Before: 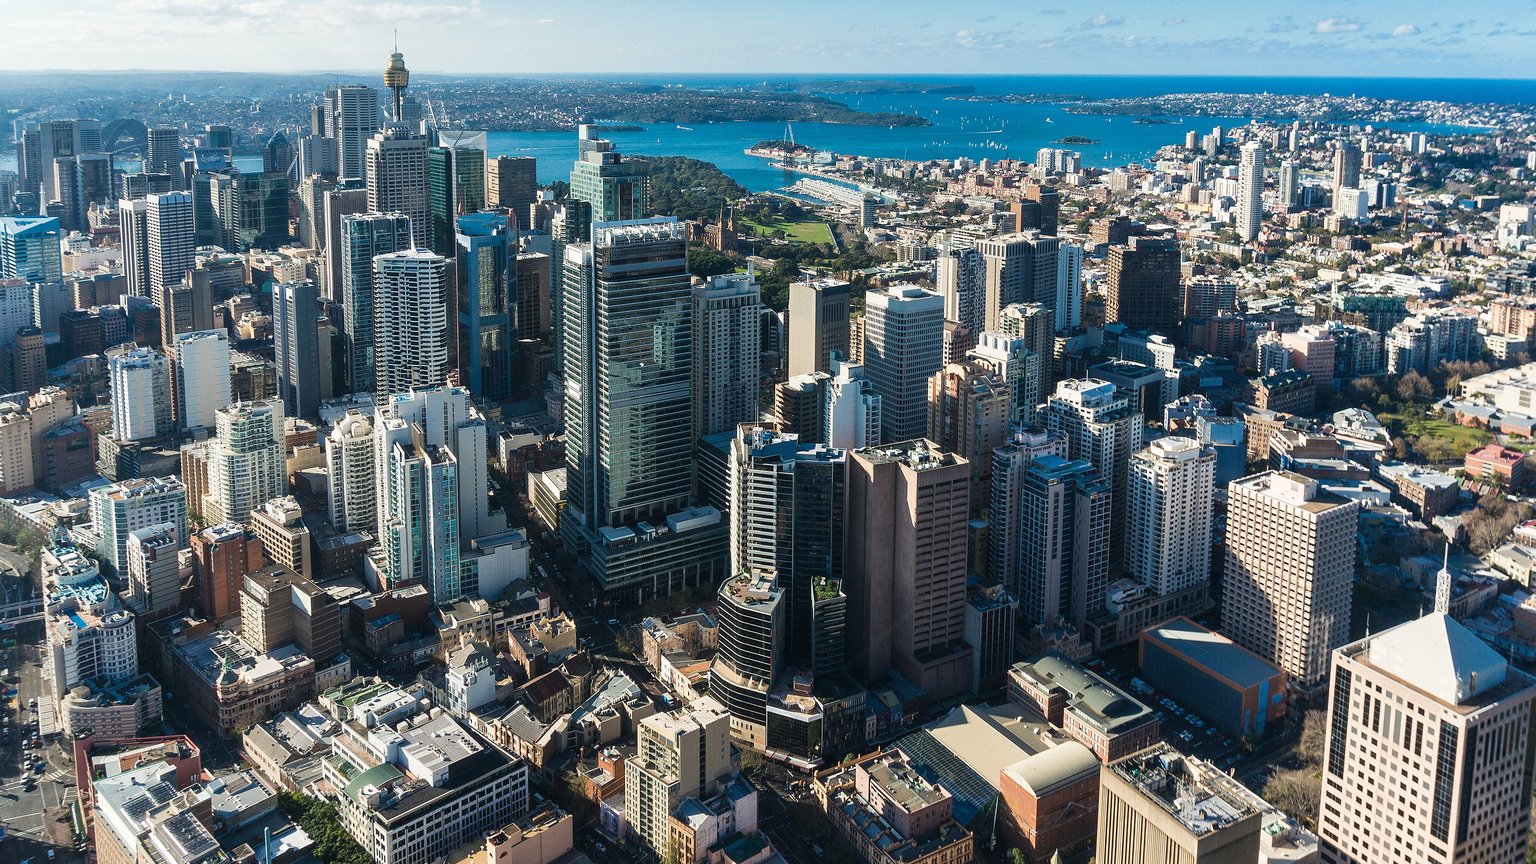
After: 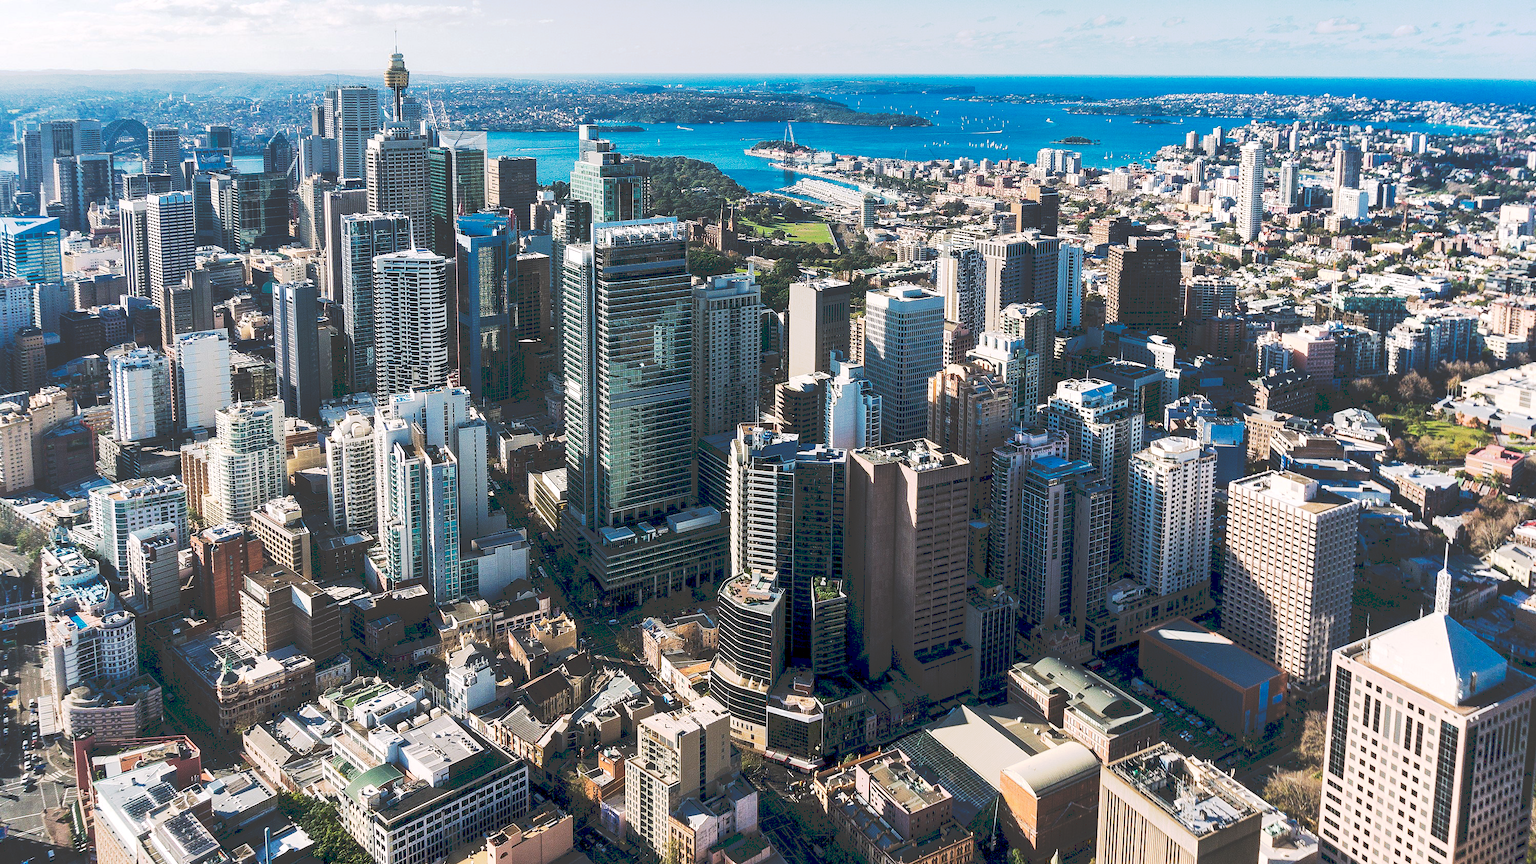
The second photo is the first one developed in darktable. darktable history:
color correction: highlights a* 3.12, highlights b* -1.55, shadows a* -0.101, shadows b* 2.52, saturation 0.98
tone curve: curves: ch0 [(0, 0) (0.003, 0.231) (0.011, 0.231) (0.025, 0.231) (0.044, 0.231) (0.069, 0.235) (0.1, 0.24) (0.136, 0.246) (0.177, 0.256) (0.224, 0.279) (0.277, 0.313) (0.335, 0.354) (0.399, 0.428) (0.468, 0.514) (0.543, 0.61) (0.623, 0.728) (0.709, 0.808) (0.801, 0.873) (0.898, 0.909) (1, 1)], preserve colors none
exposure: black level correction 0.007, exposure 0.093 EV, compensate highlight preservation false
